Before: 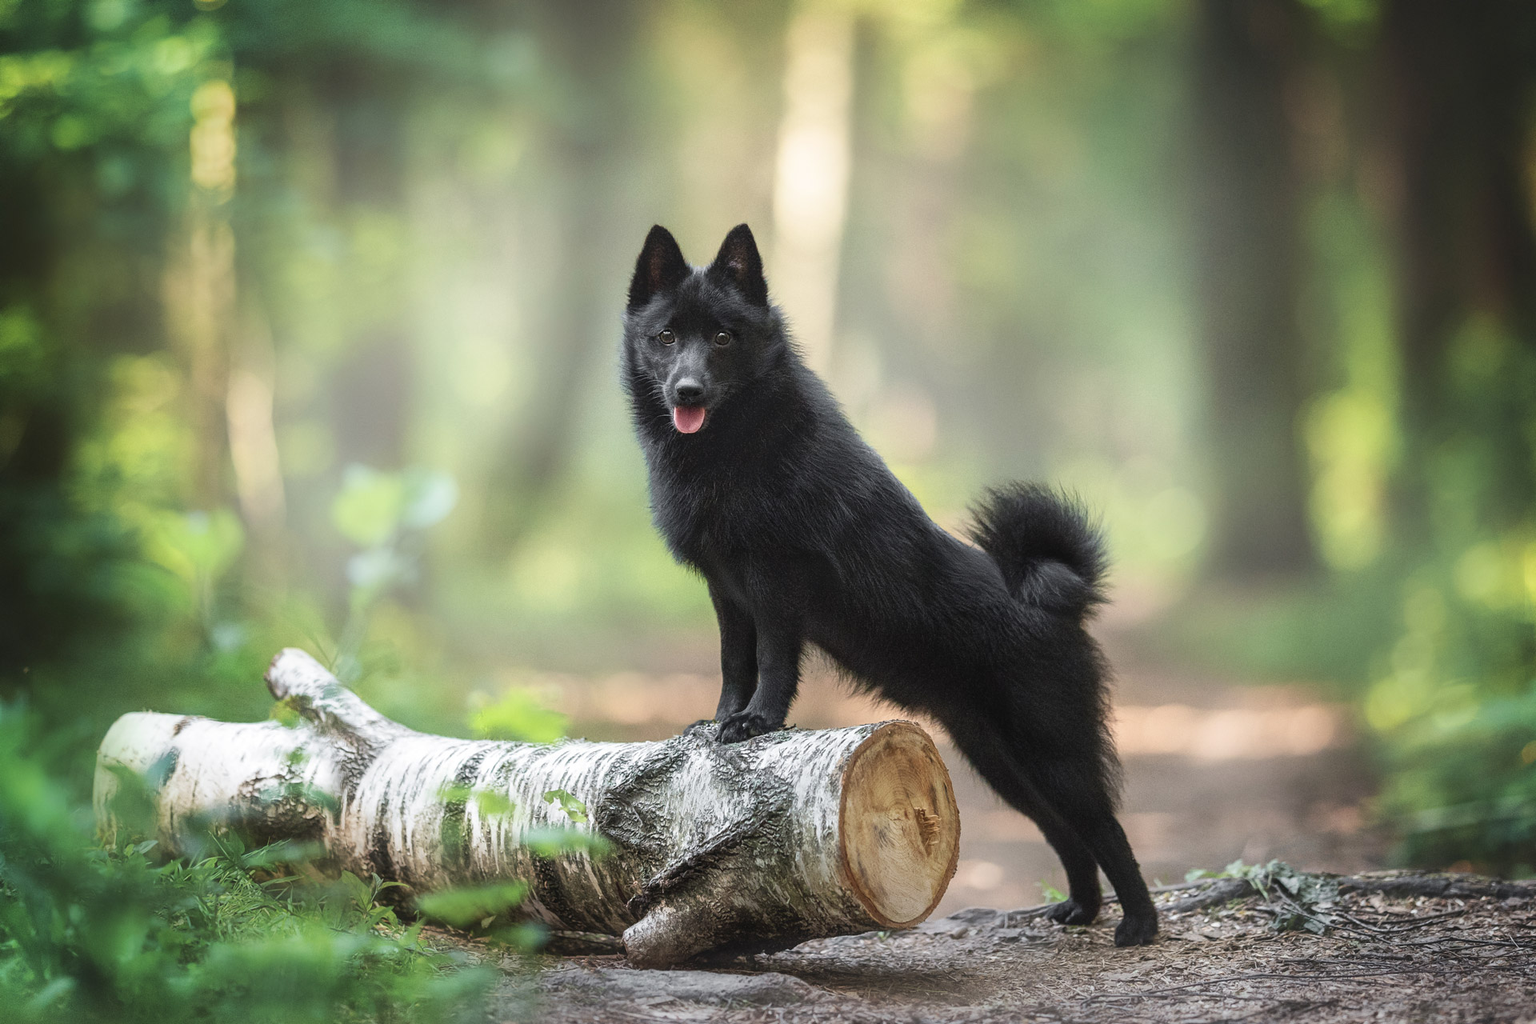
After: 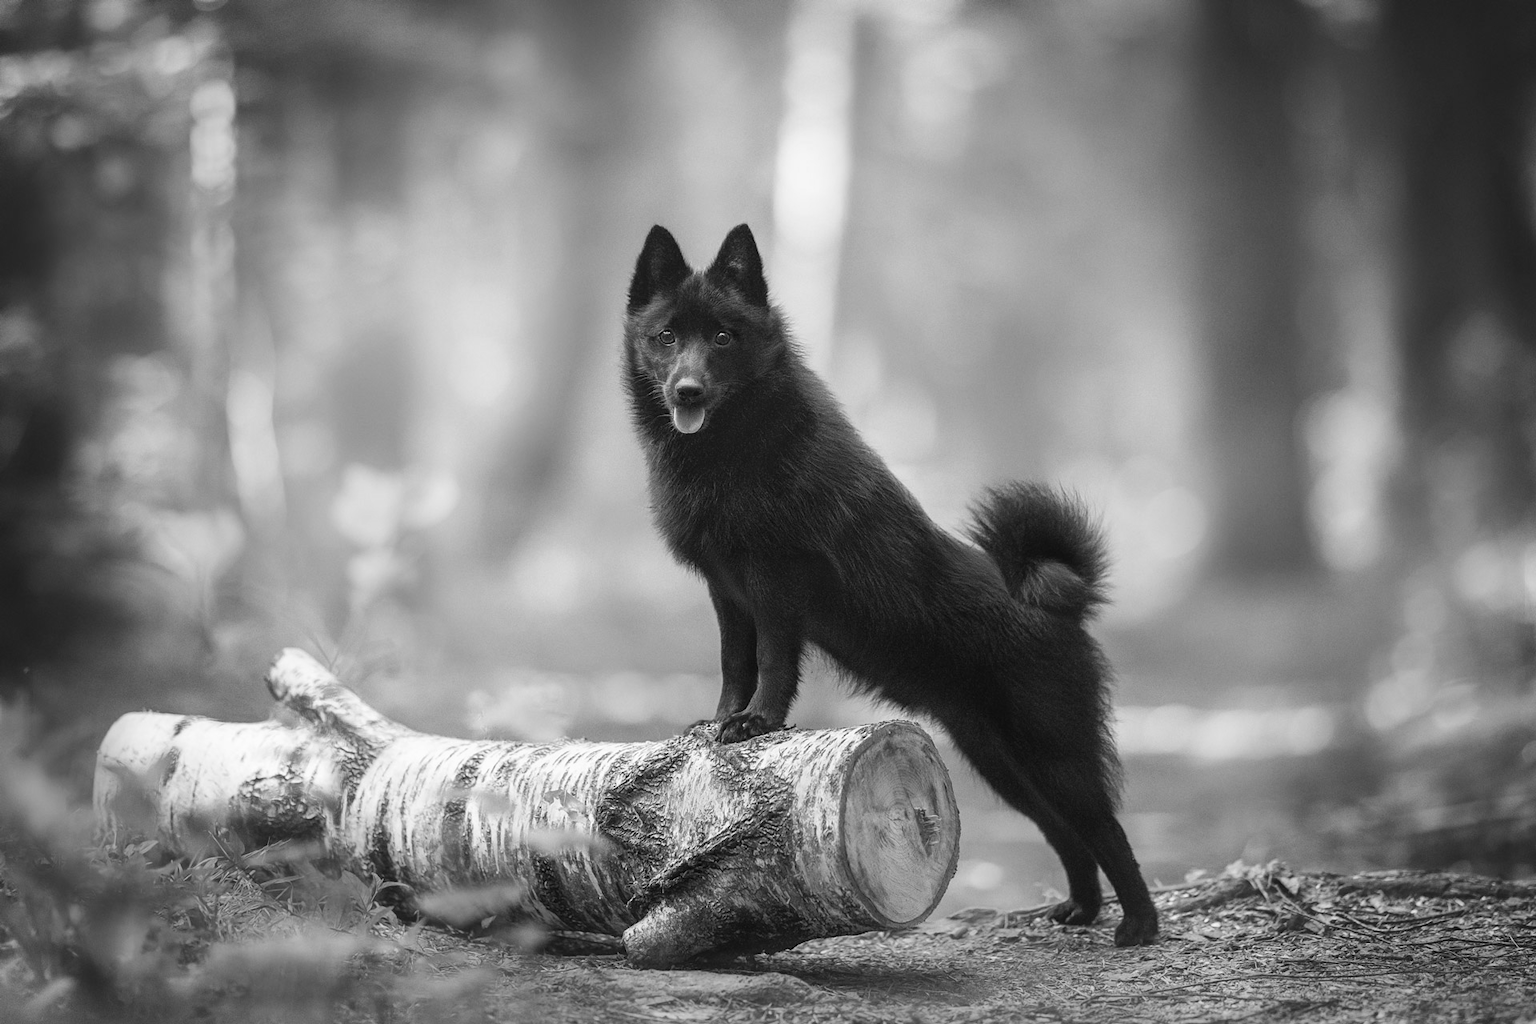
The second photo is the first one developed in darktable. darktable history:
white balance: red 0.924, blue 1.095
color correction: highlights a* 17.03, highlights b* 0.205, shadows a* -15.38, shadows b* -14.56, saturation 1.5
monochrome: on, module defaults
